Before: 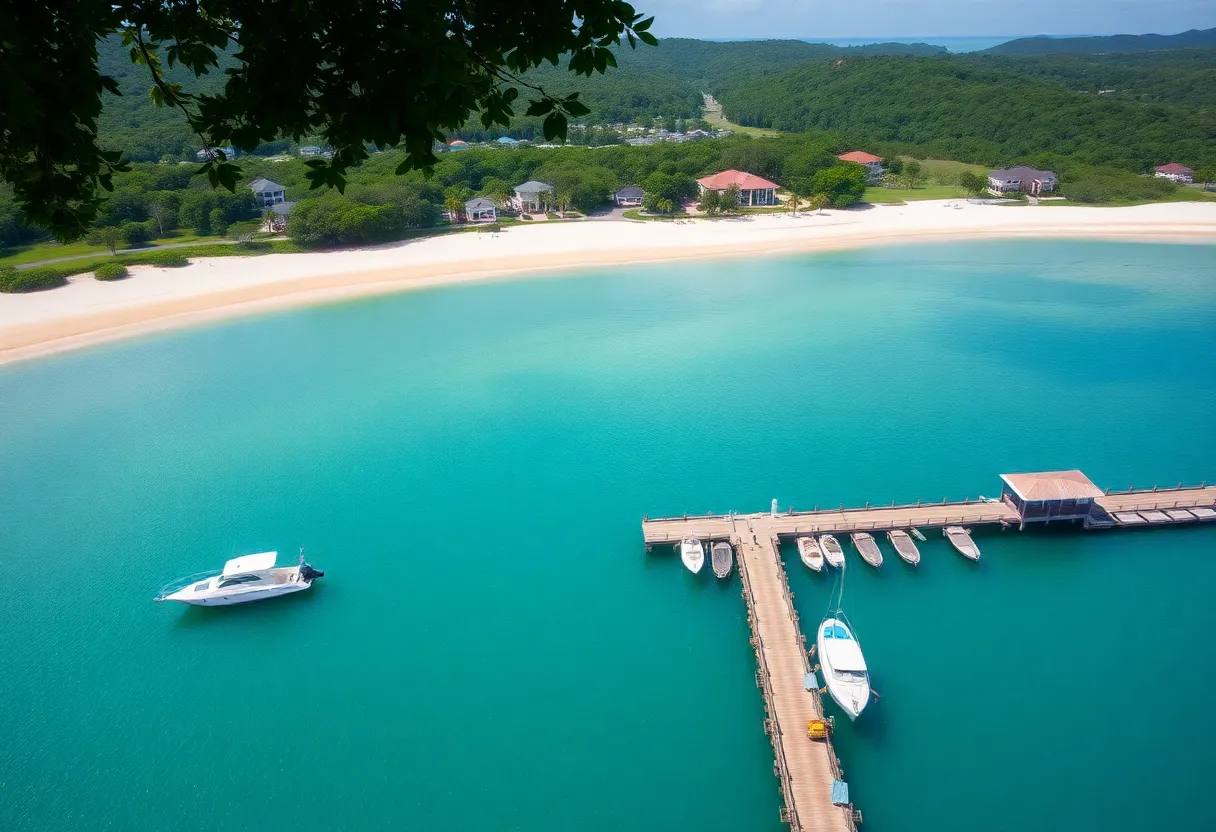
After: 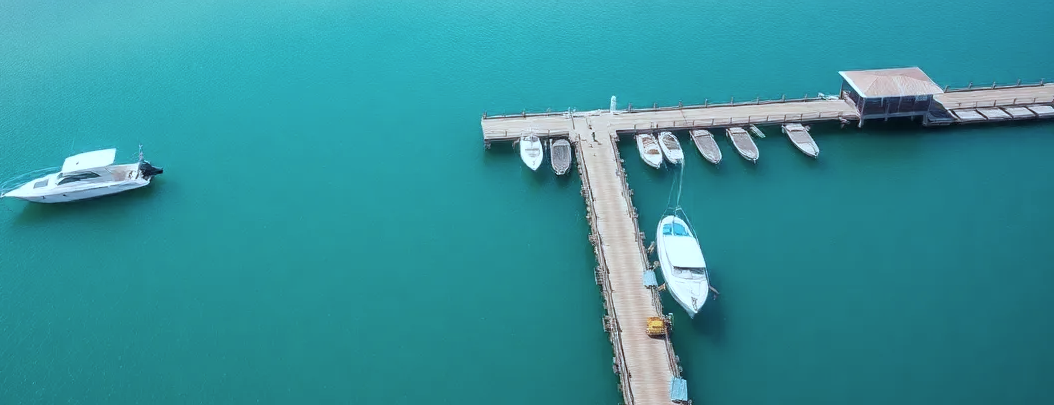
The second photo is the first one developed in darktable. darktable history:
crop and rotate: left 13.314%, top 48.52%, bottom 2.792%
color correction: highlights a* -12.62, highlights b* -17.79, saturation 0.698
